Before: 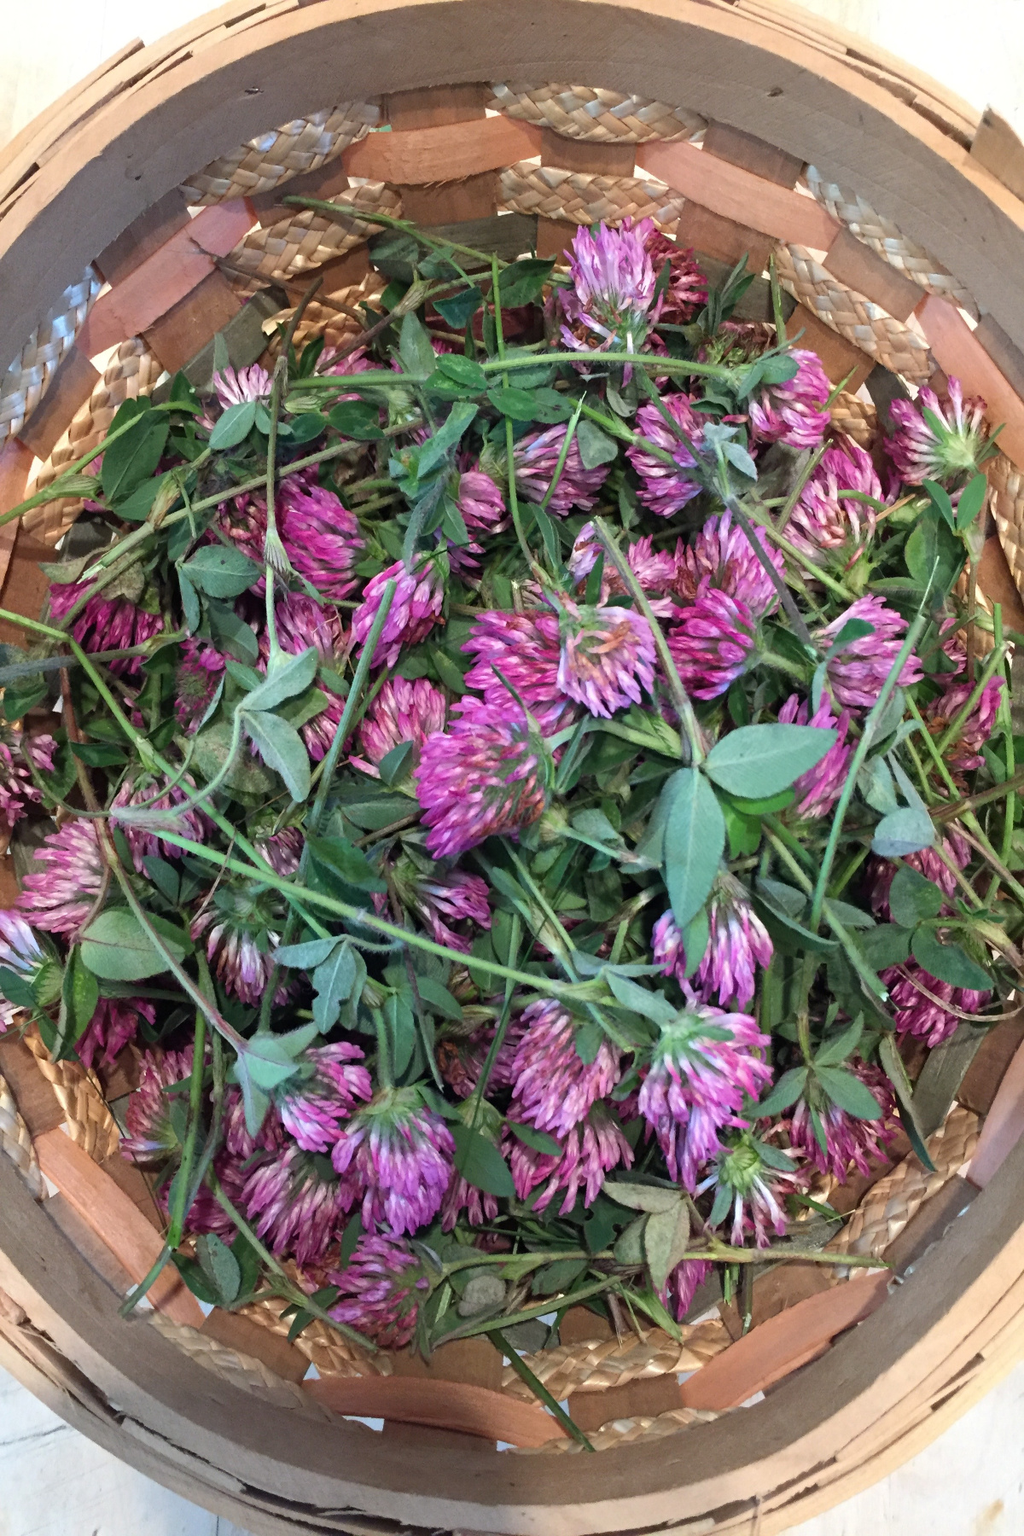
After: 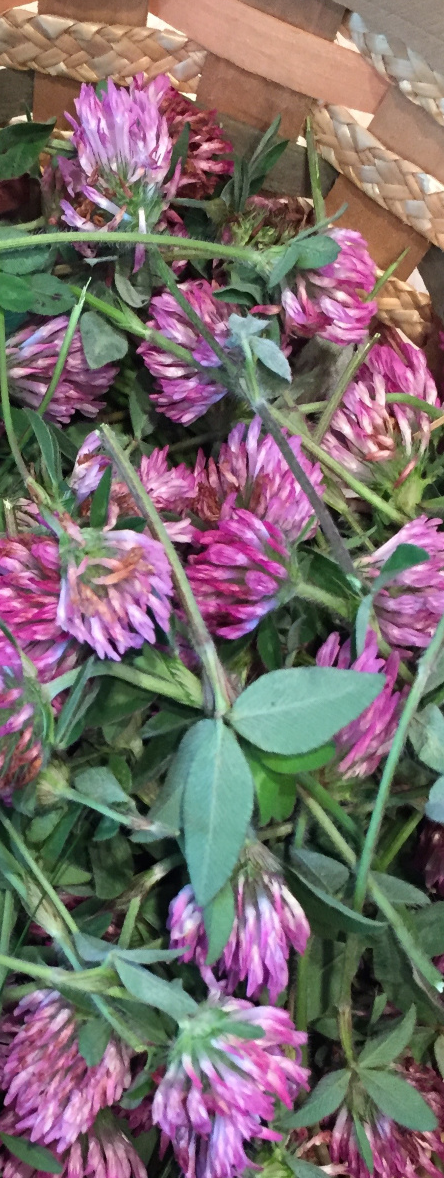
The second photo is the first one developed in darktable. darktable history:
crop and rotate: left 49.695%, top 10.089%, right 13.254%, bottom 24.425%
